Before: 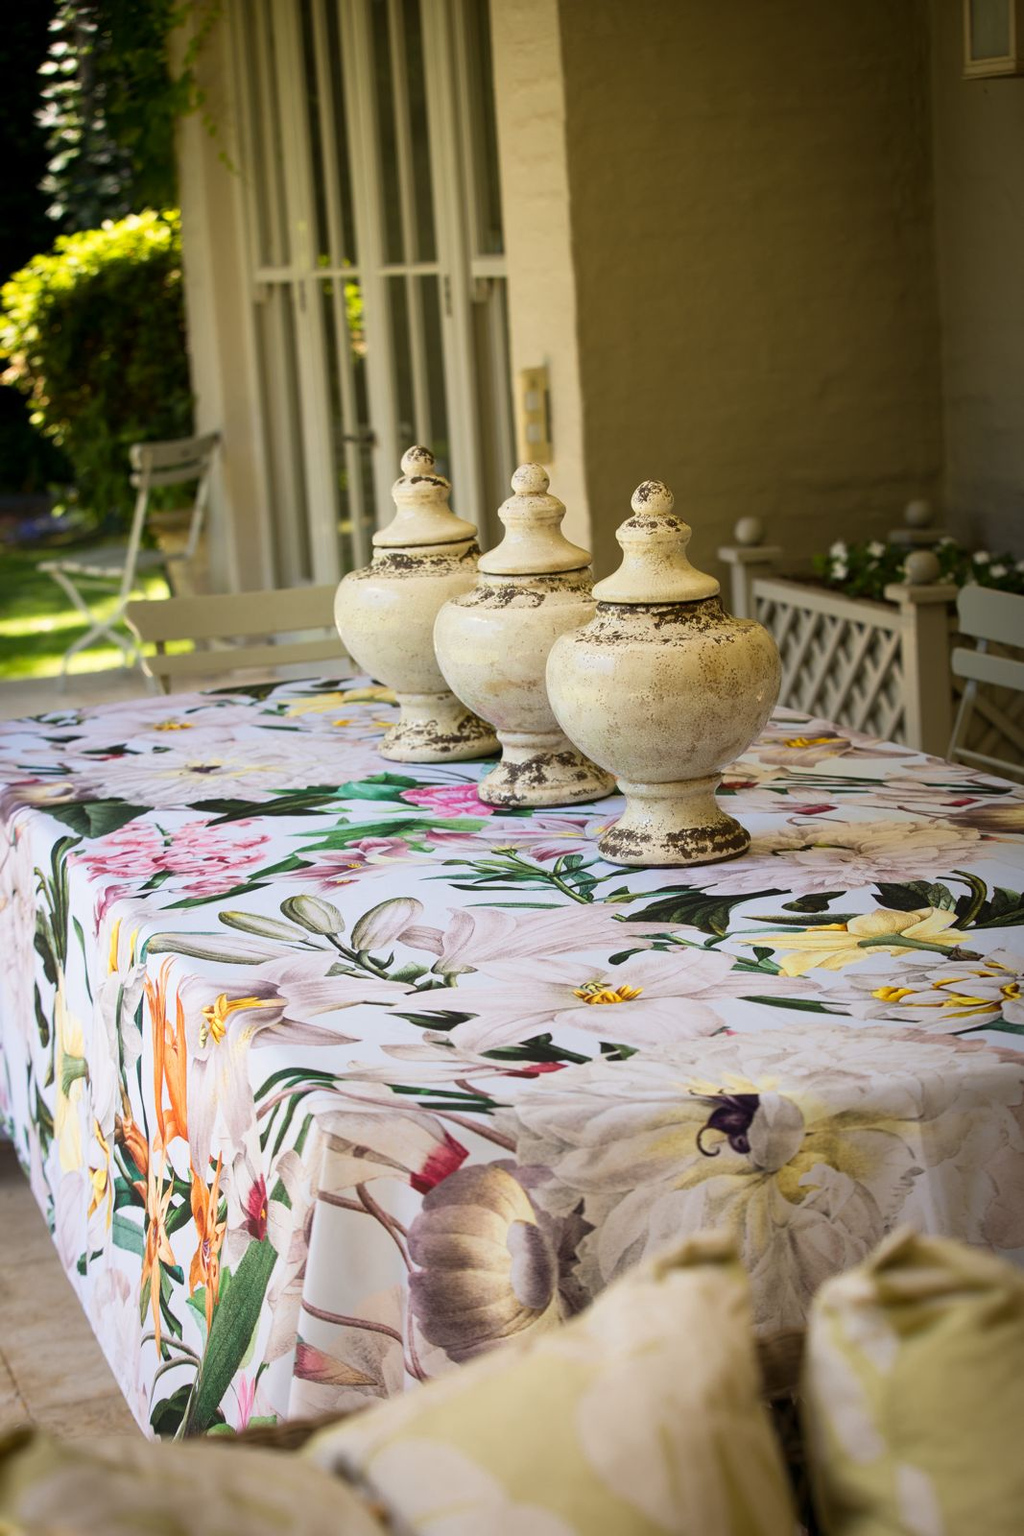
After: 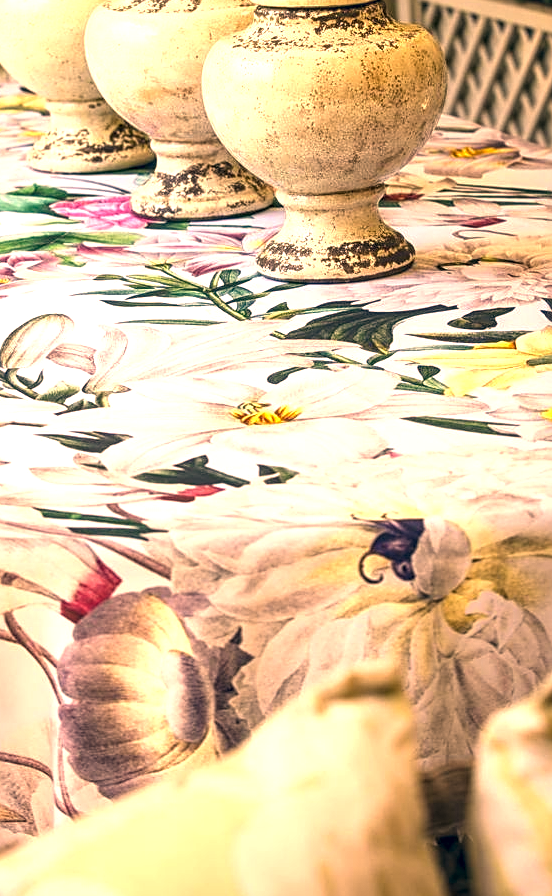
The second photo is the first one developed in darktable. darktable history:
local contrast: detail 142%
sharpen: on, module defaults
exposure: black level correction 0, exposure 1.1 EV, compensate highlight preservation false
crop: left 34.479%, top 38.822%, right 13.718%, bottom 5.172%
contrast brightness saturation: contrast -0.08, brightness -0.04, saturation -0.11
white balance: red 1.127, blue 0.943
color correction: highlights a* 10.32, highlights b* 14.66, shadows a* -9.59, shadows b* -15.02
